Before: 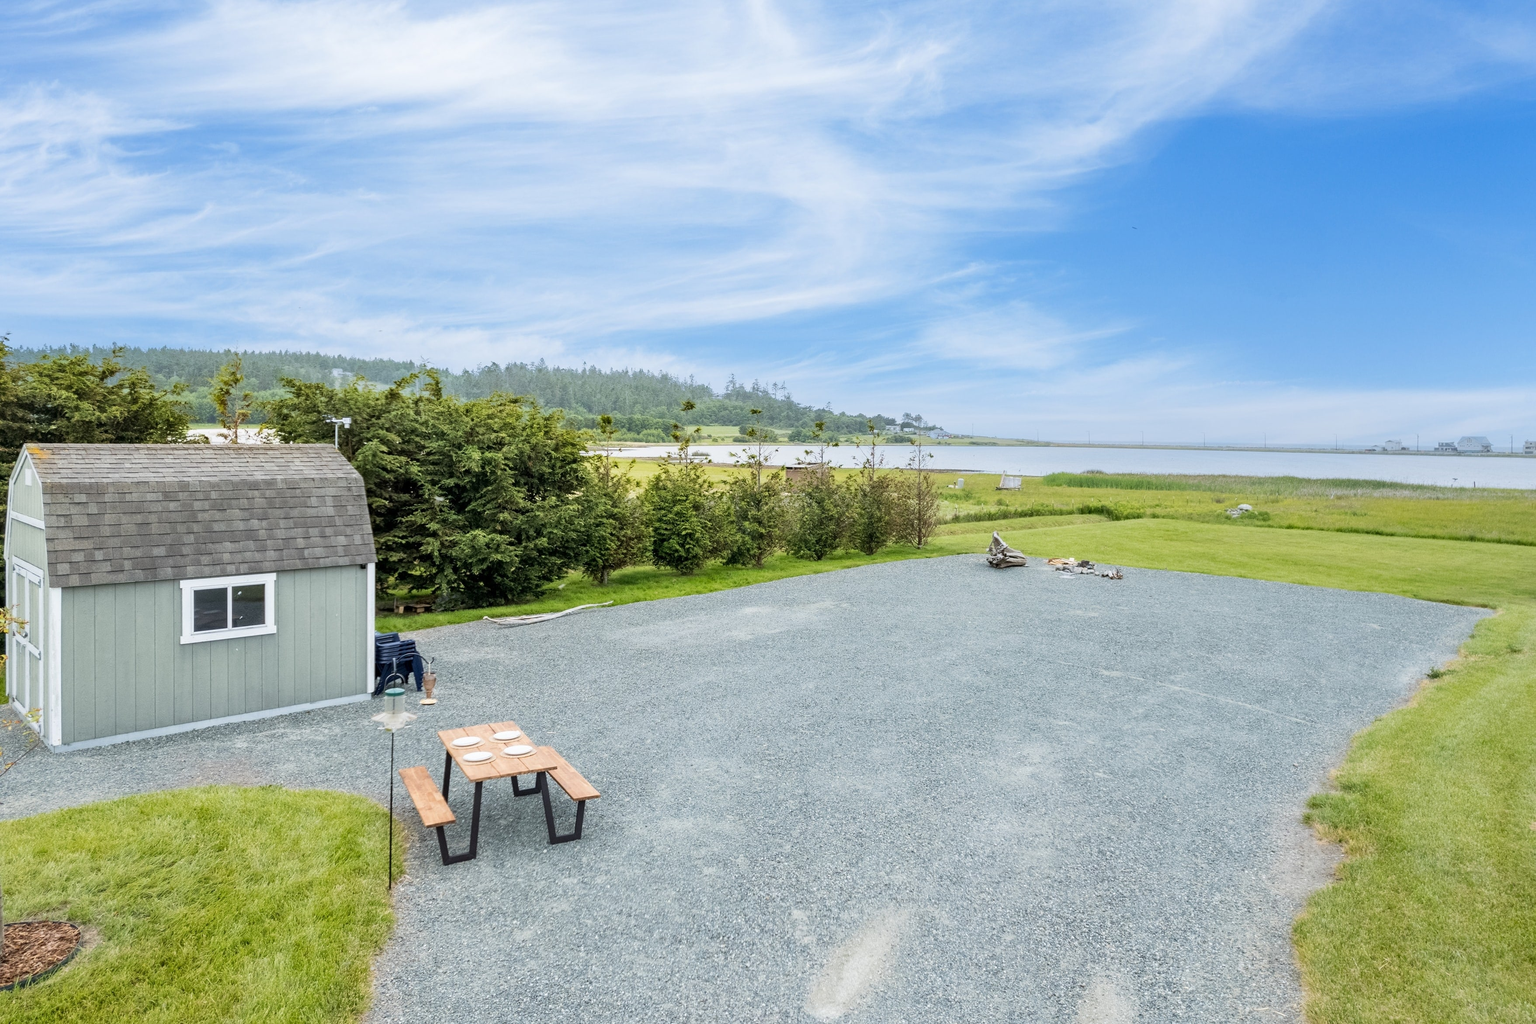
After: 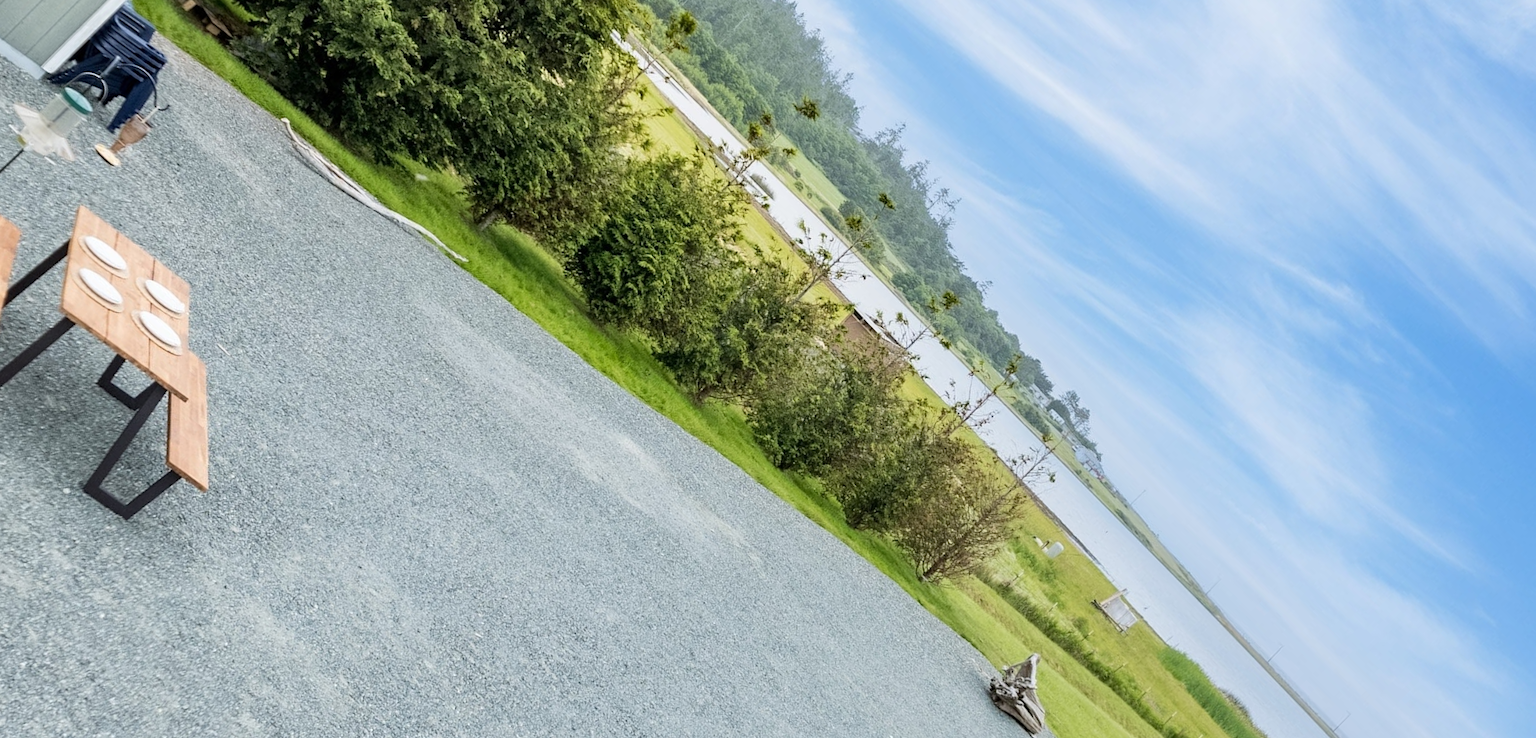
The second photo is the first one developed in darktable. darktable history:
crop and rotate: angle -44.94°, top 16.785%, right 0.909%, bottom 11.708%
exposure: compensate exposure bias true, compensate highlight preservation false
